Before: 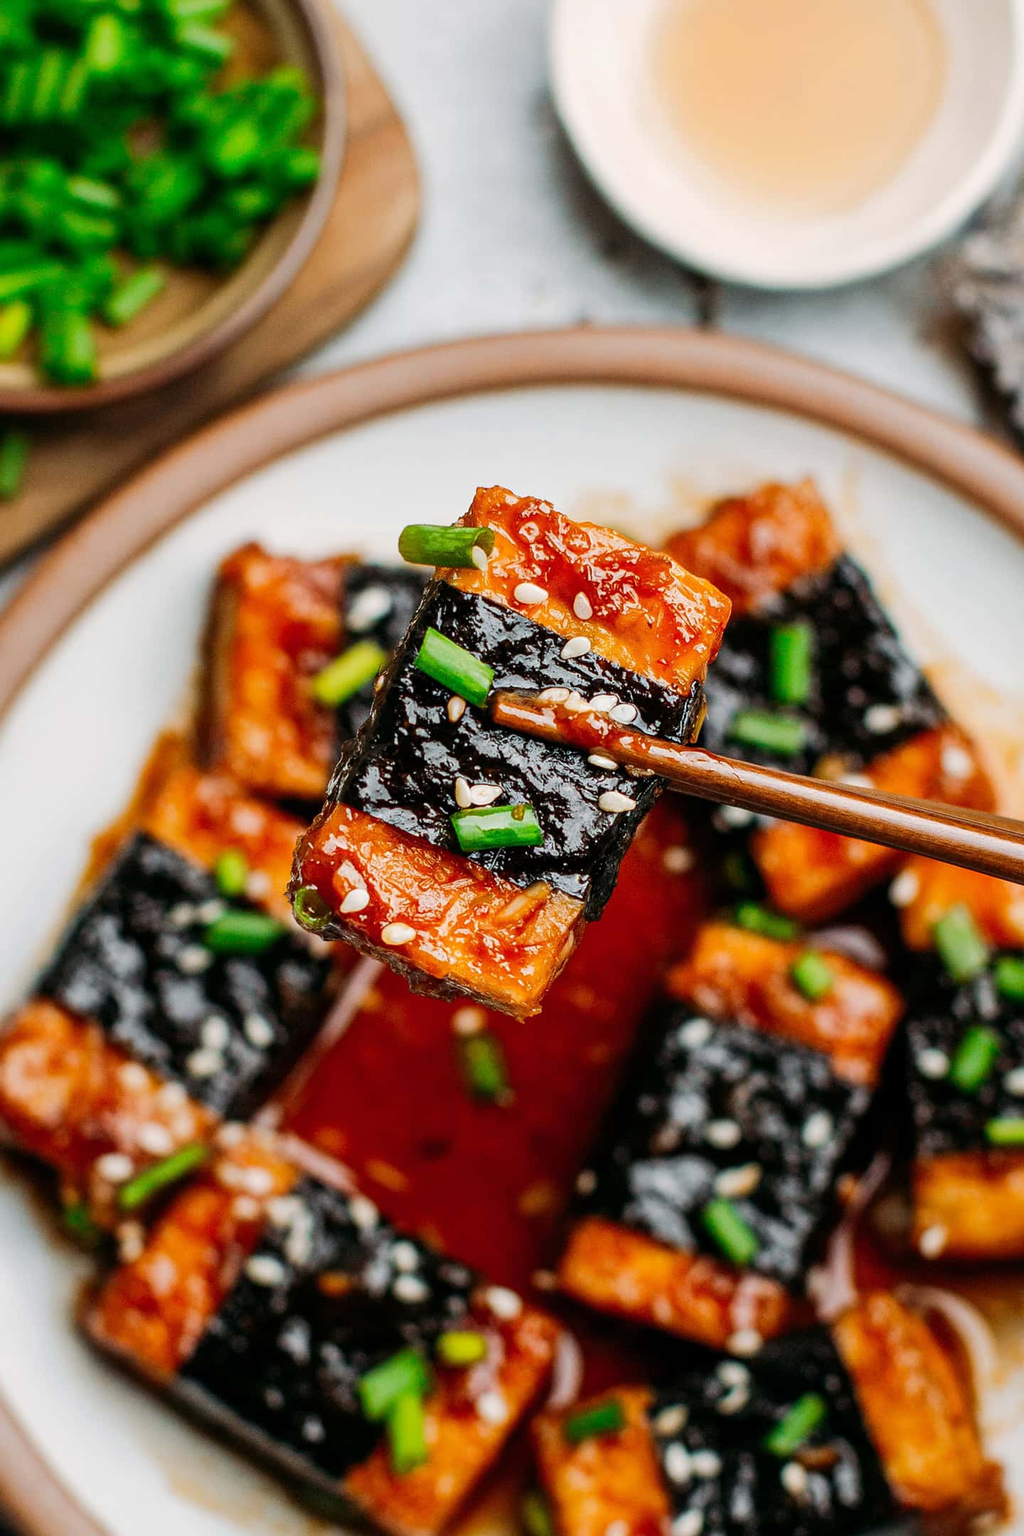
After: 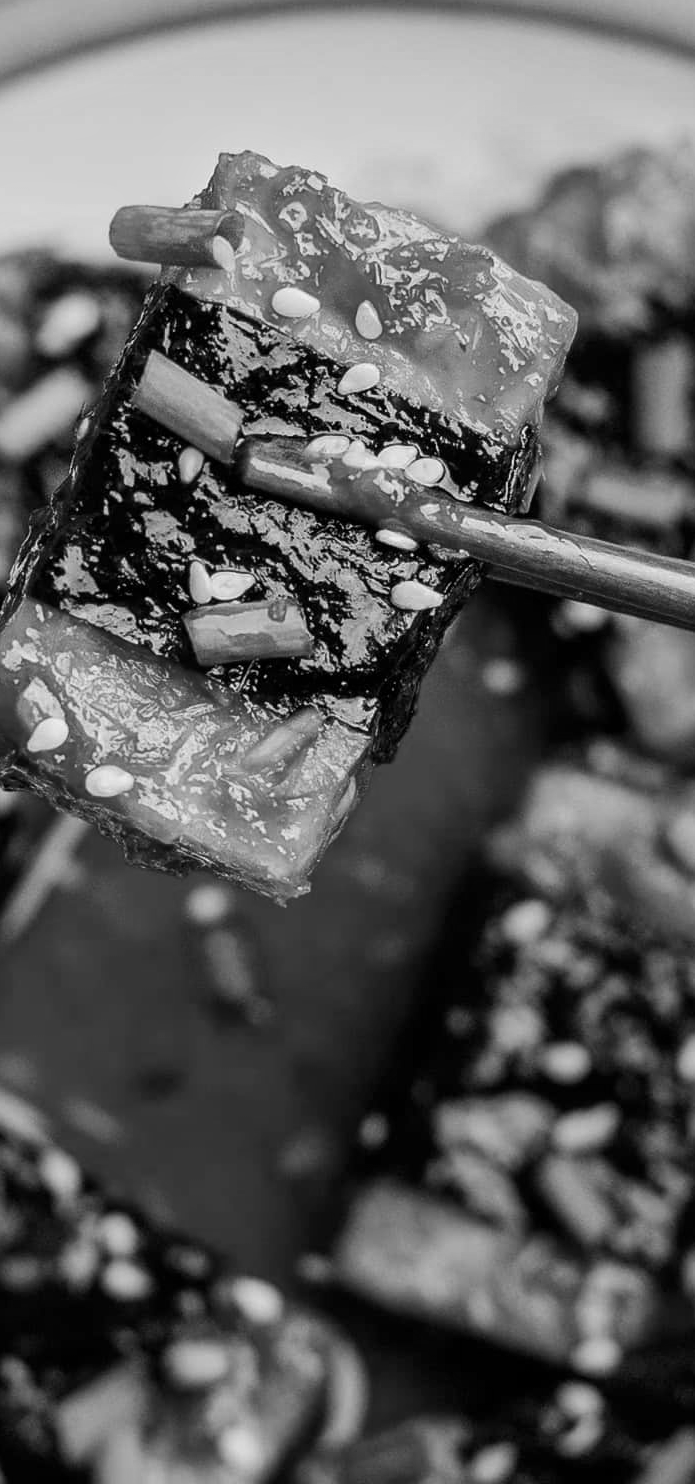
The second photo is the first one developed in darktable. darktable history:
monochrome: a 26.22, b 42.67, size 0.8
crop: left 31.379%, top 24.658%, right 20.326%, bottom 6.628%
